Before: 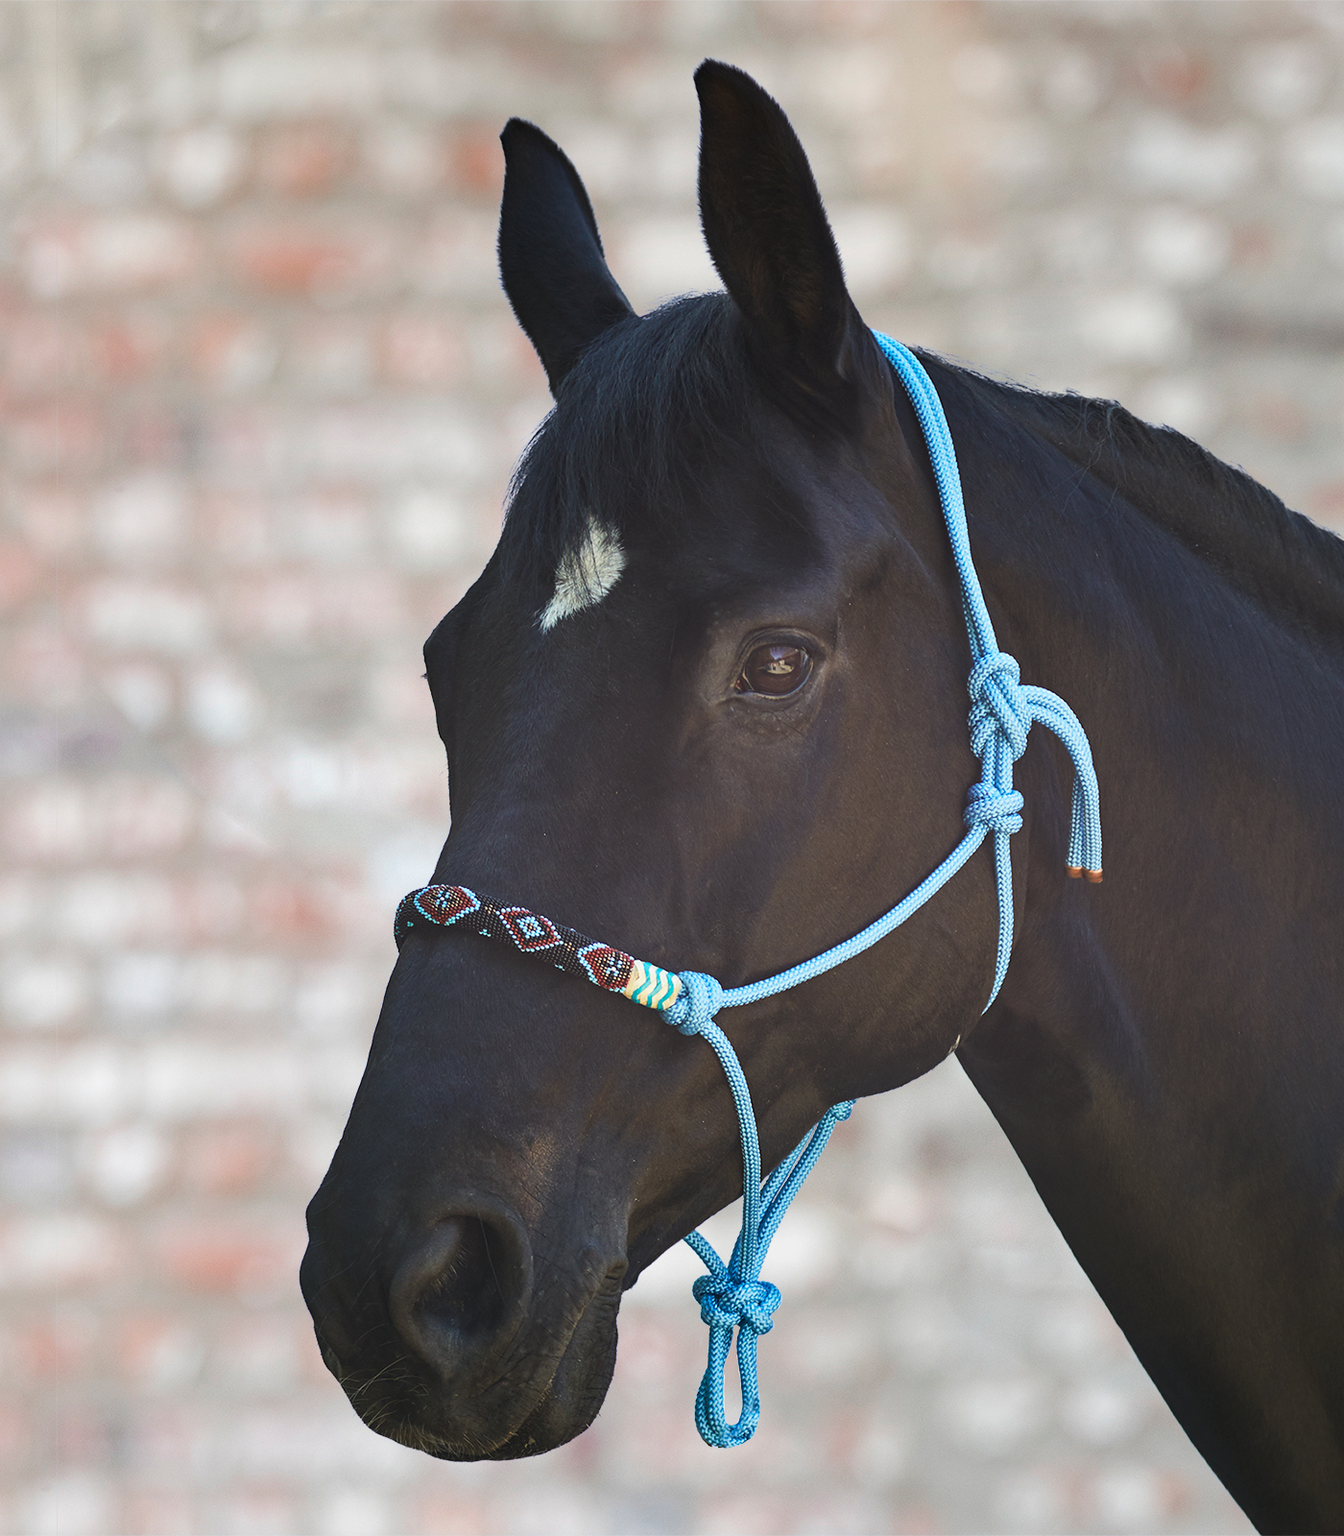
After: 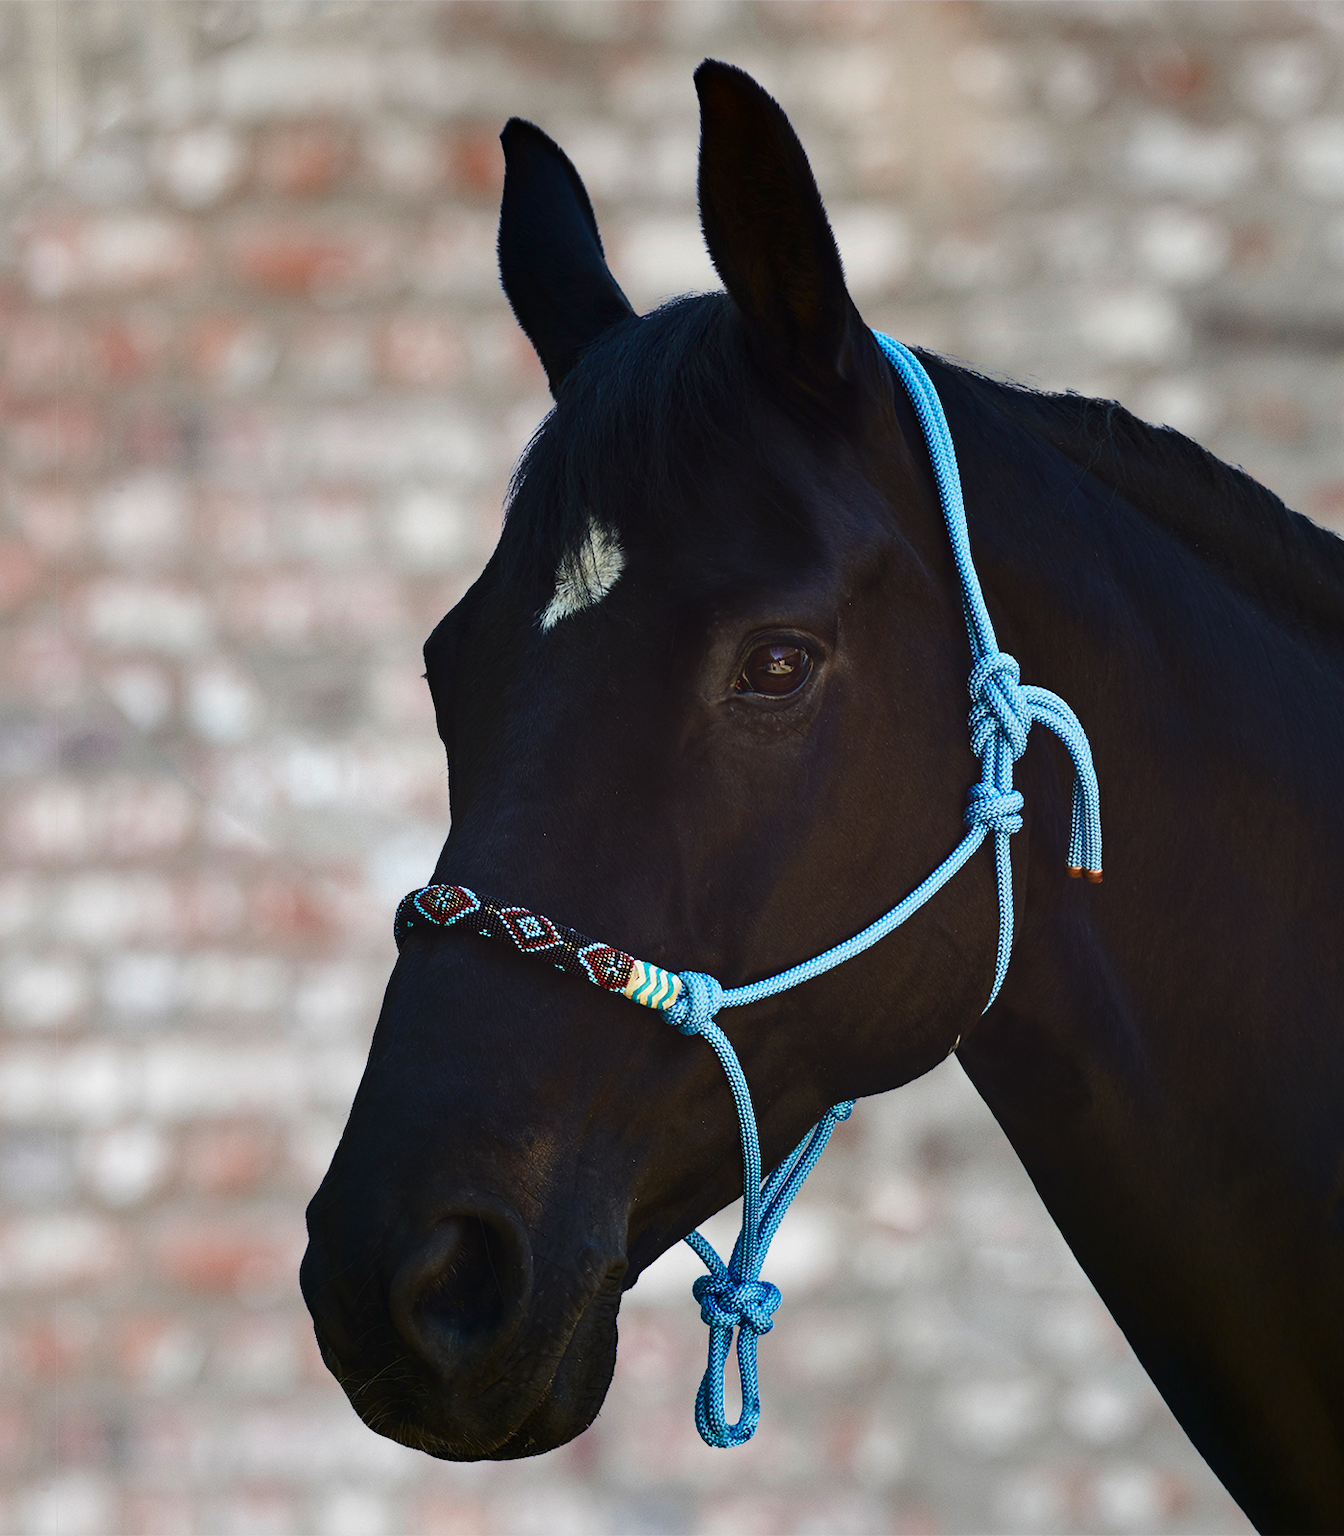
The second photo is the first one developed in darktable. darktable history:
contrast brightness saturation: contrast 0.099, brightness -0.274, saturation 0.136
